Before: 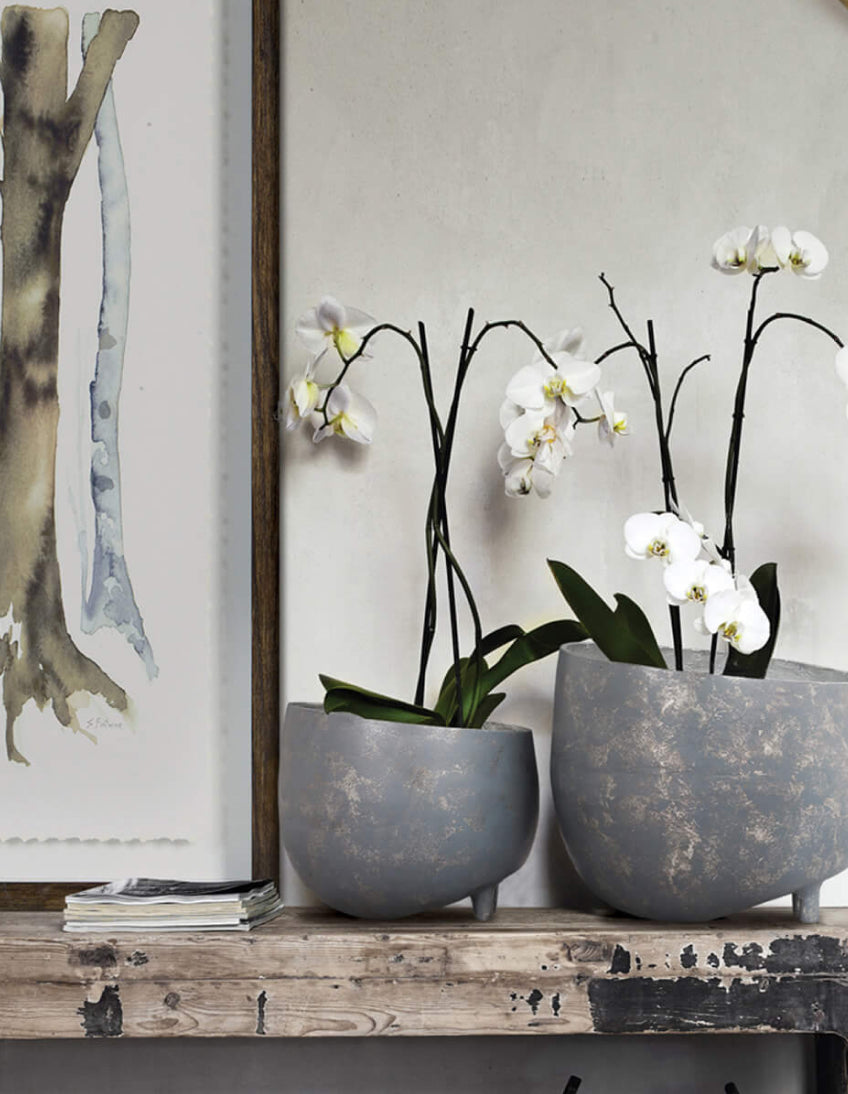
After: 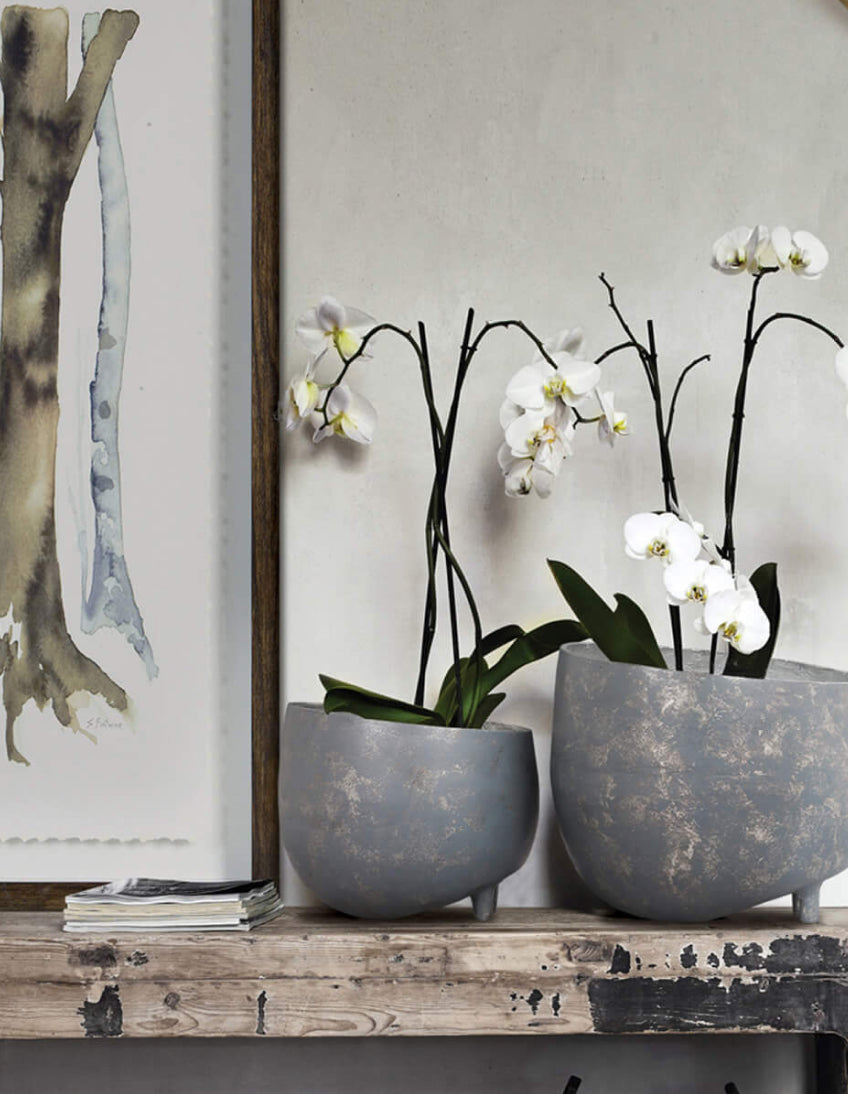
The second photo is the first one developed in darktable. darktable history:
shadows and highlights: shadows 29.32, highlights -29.32, low approximation 0.01, soften with gaussian
